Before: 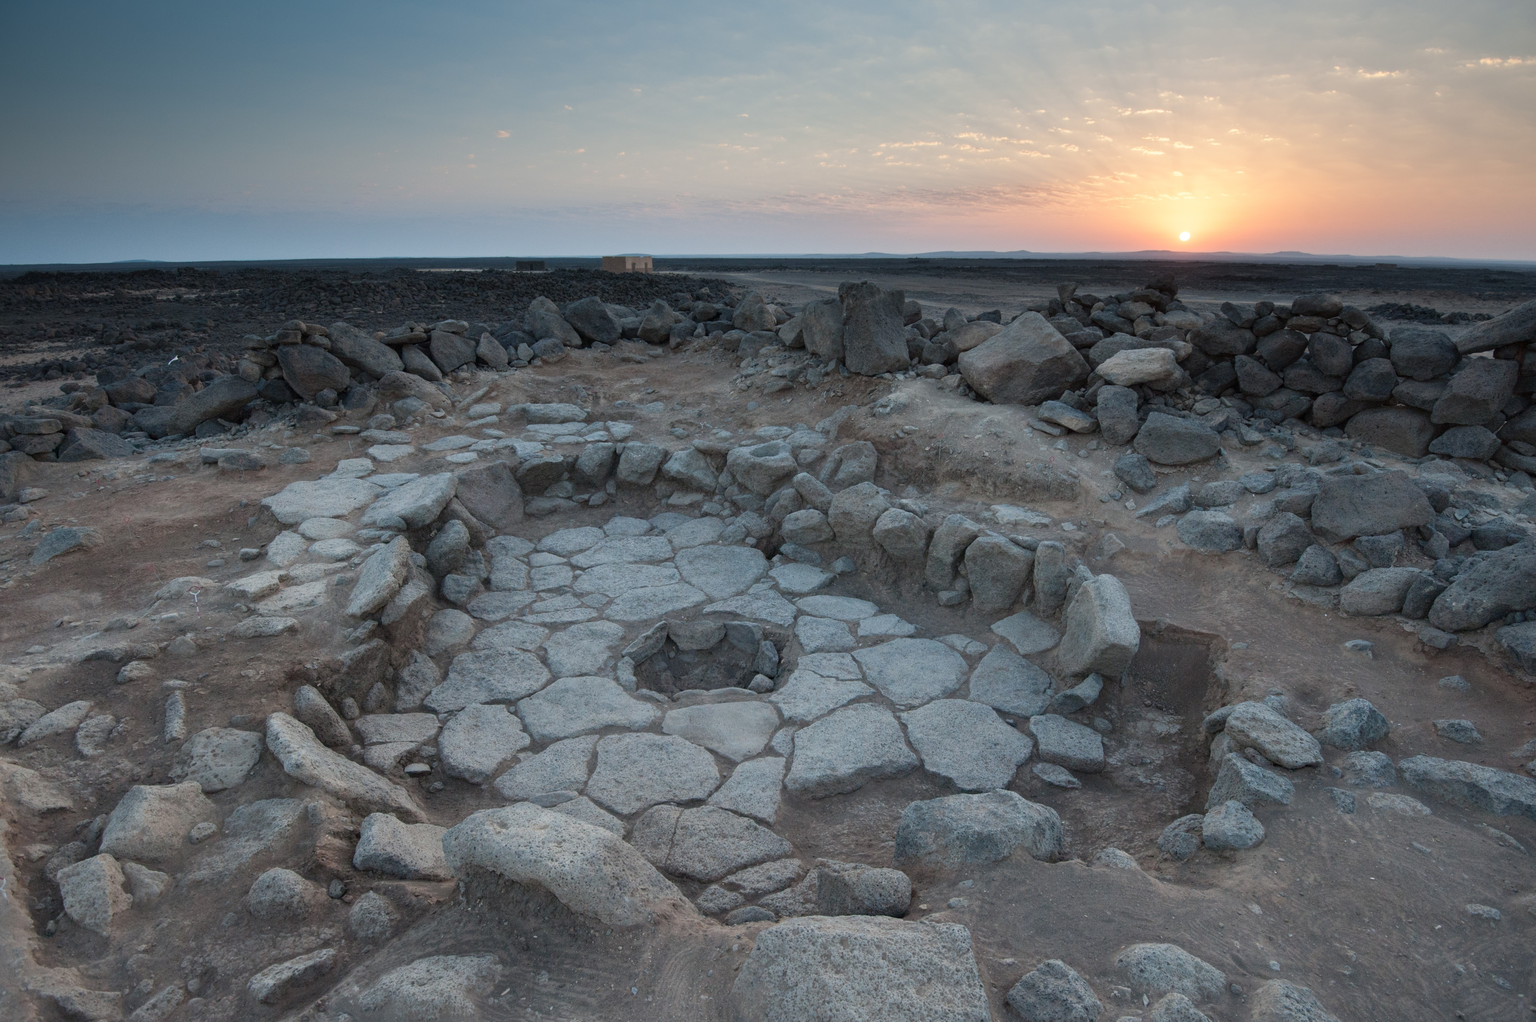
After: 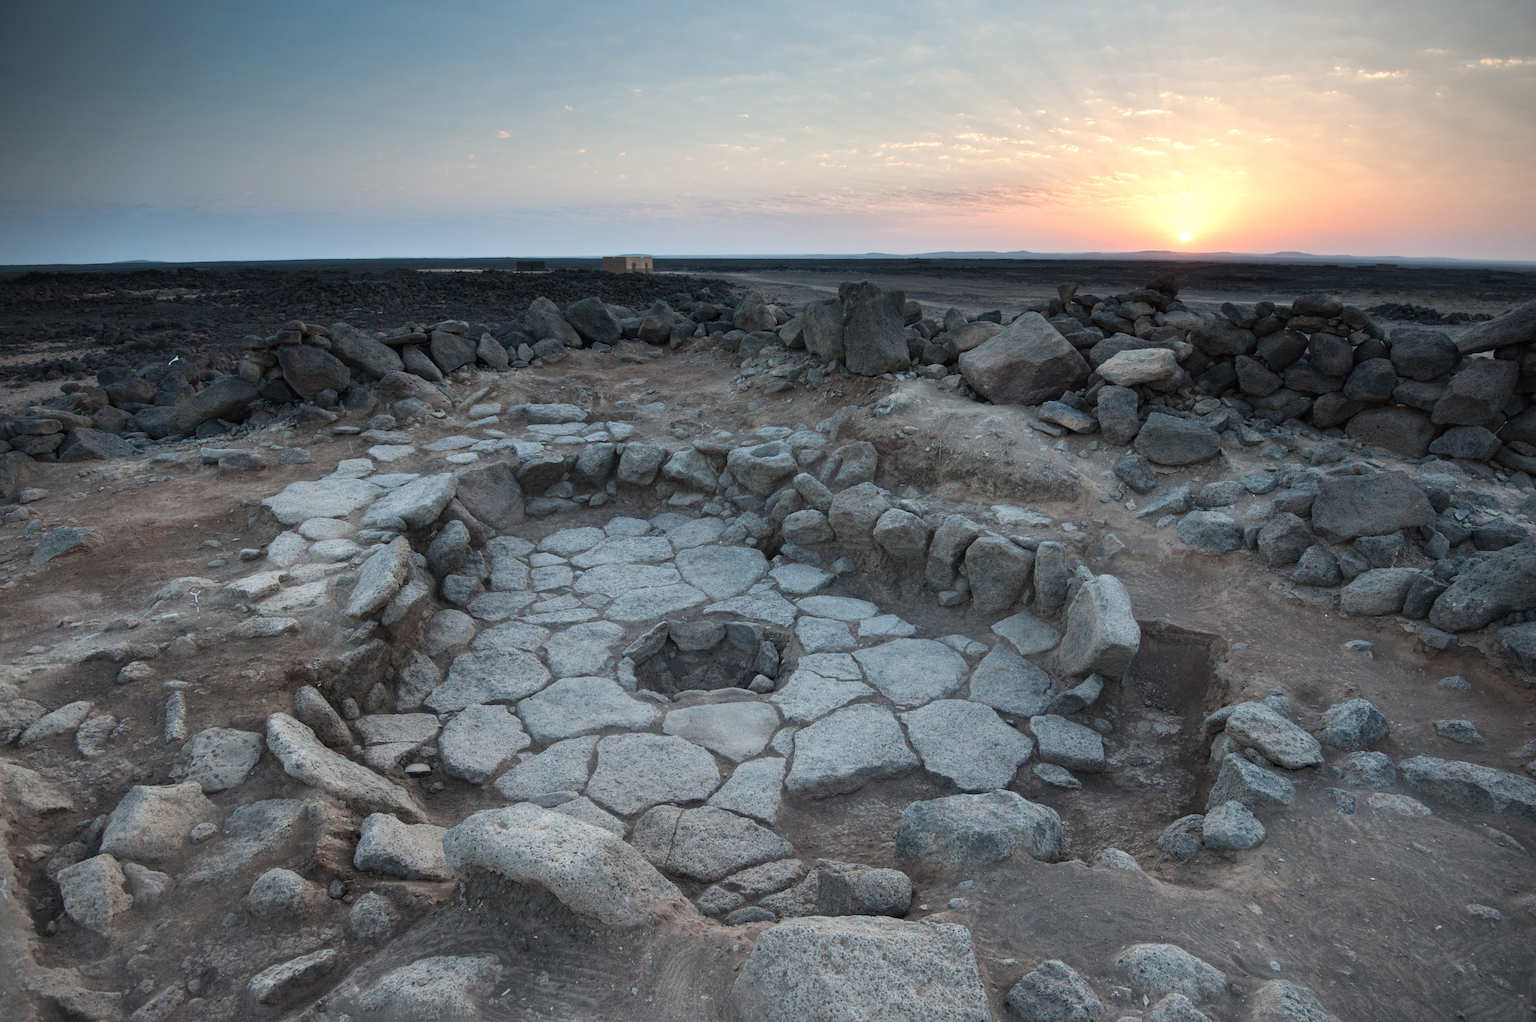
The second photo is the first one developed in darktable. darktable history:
tone equalizer: -8 EV -0.417 EV, -7 EV -0.389 EV, -6 EV -0.333 EV, -5 EV -0.222 EV, -3 EV 0.222 EV, -2 EV 0.333 EV, -1 EV 0.389 EV, +0 EV 0.417 EV, edges refinement/feathering 500, mask exposure compensation -1.57 EV, preserve details no
vignetting: fall-off start 91.19%
